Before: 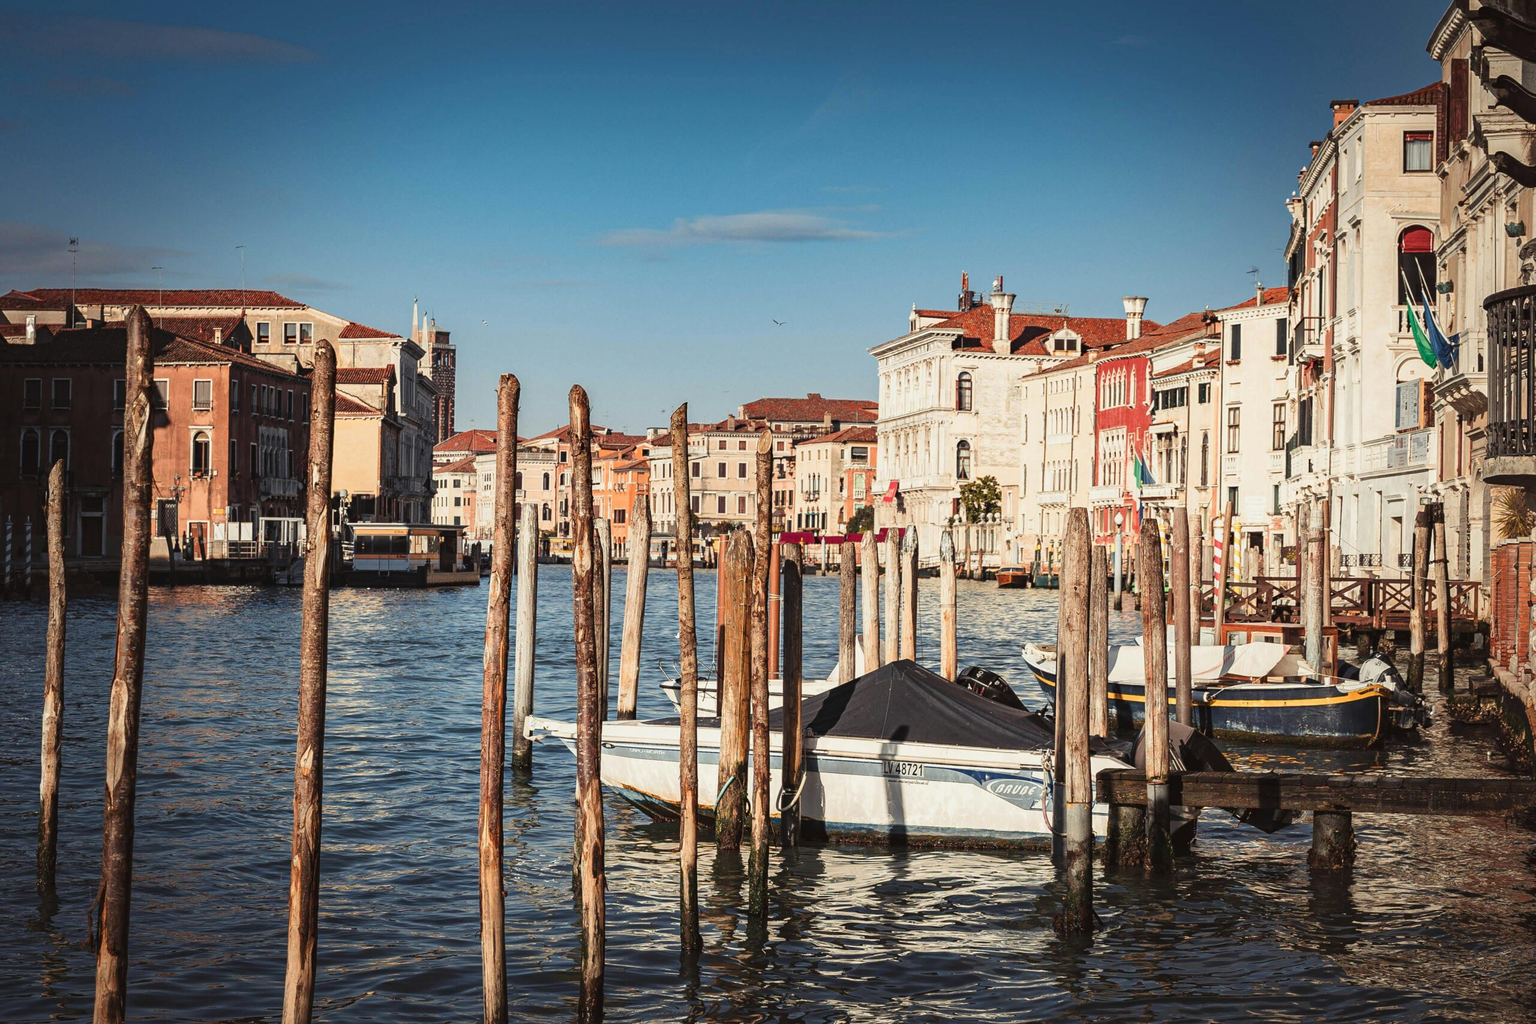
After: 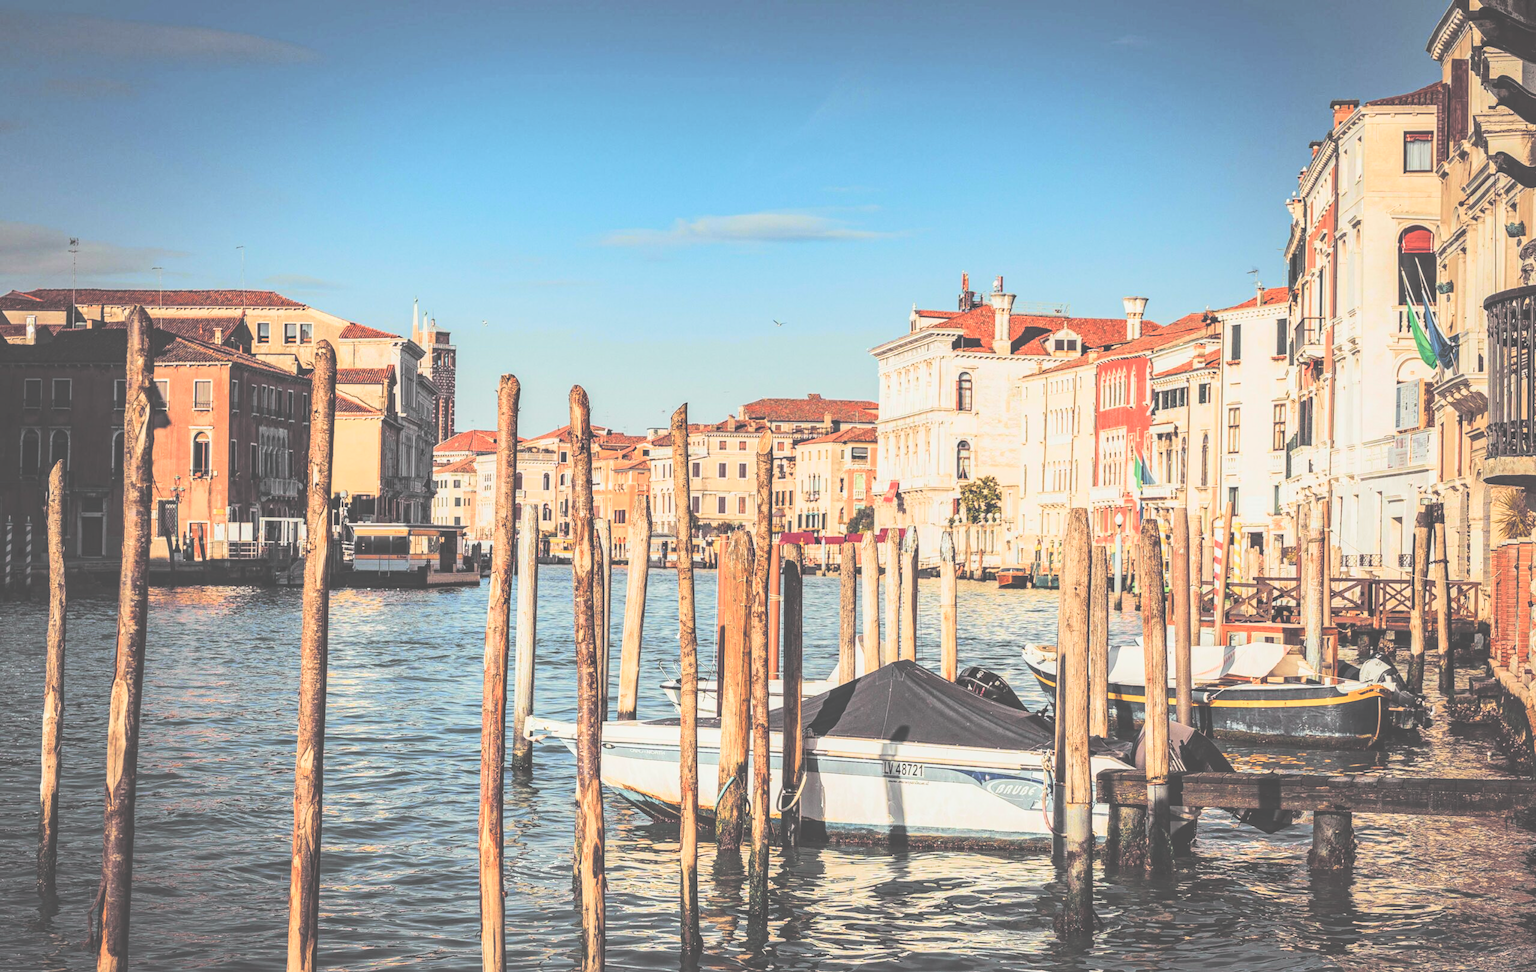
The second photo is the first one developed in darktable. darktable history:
crop and rotate: top 0.014%, bottom 5.064%
tone curve: curves: ch0 [(0, 0.014) (0.12, 0.096) (0.386, 0.49) (0.54, 0.684) (0.751, 0.855) (0.89, 0.943) (0.998, 0.989)]; ch1 [(0, 0) (0.133, 0.099) (0.437, 0.41) (0.5, 0.5) (0.517, 0.536) (0.548, 0.575) (0.582, 0.639) (0.627, 0.692) (0.836, 0.868) (1, 1)]; ch2 [(0, 0) (0.374, 0.341) (0.456, 0.443) (0.478, 0.49) (0.501, 0.5) (0.528, 0.538) (0.55, 0.6) (0.572, 0.633) (0.702, 0.775) (1, 1)], color space Lab, independent channels, preserve colors none
exposure: black level correction -0.086, compensate highlight preservation false
color correction: highlights a* -0.181, highlights b* -0.116
local contrast: on, module defaults
filmic rgb: black relative exposure -5 EV, white relative exposure 3.98 EV, hardness 2.88, contrast 1.3, highlights saturation mix -30.99%
